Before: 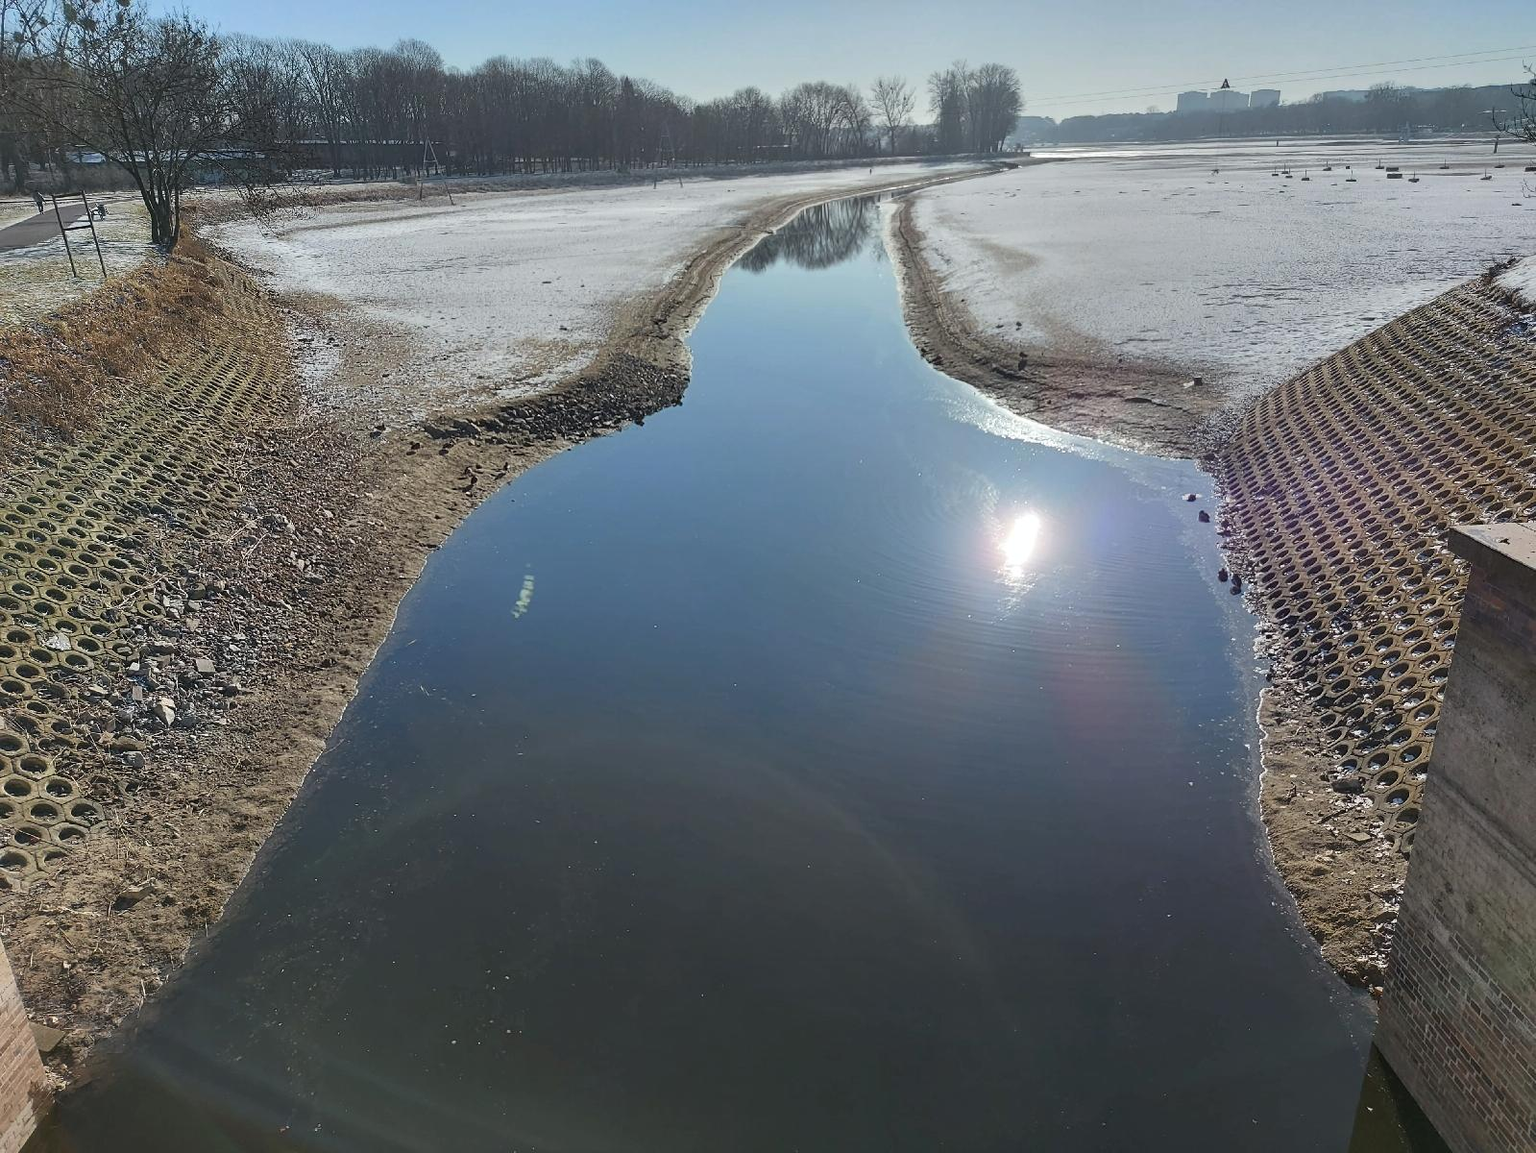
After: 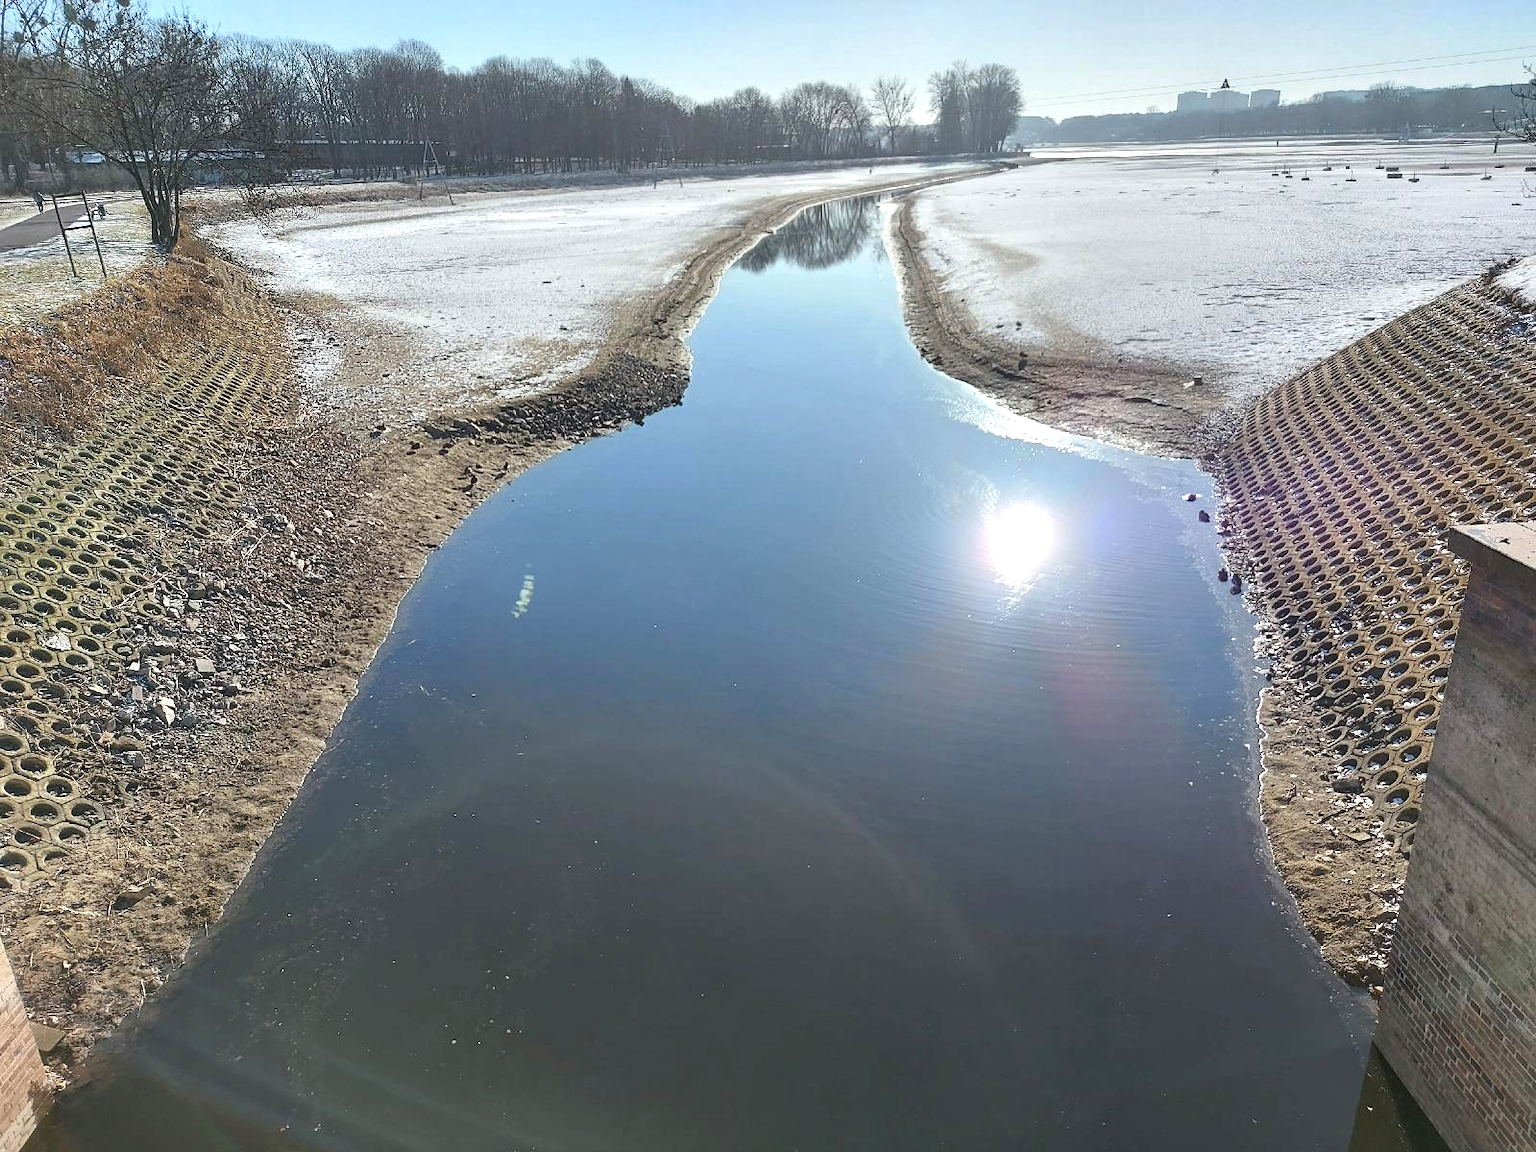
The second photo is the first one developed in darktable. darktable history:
exposure: exposure 0.671 EV, compensate highlight preservation false
